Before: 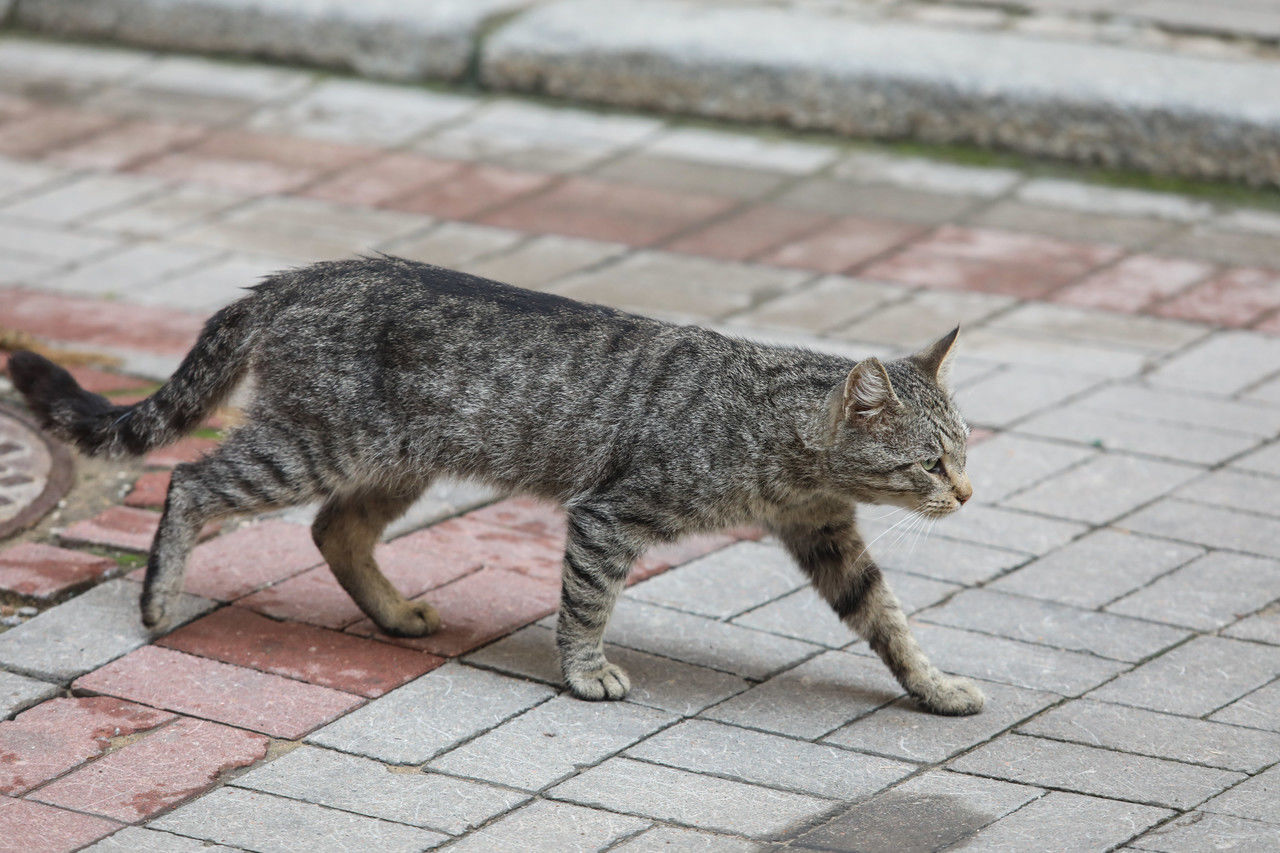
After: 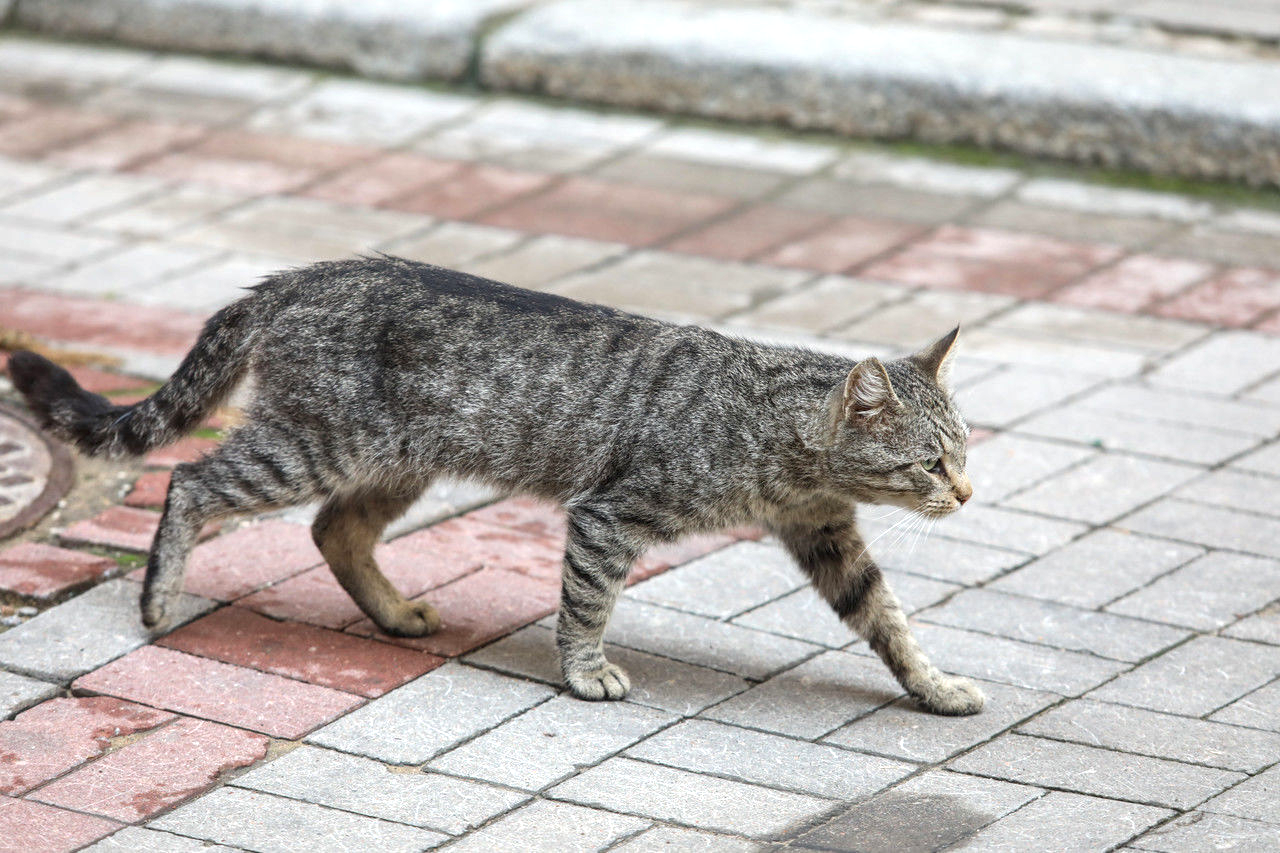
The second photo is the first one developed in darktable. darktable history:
local contrast: highlights 100%, shadows 100%, detail 120%, midtone range 0.2
exposure: black level correction 0.001, exposure 0.5 EV, compensate exposure bias true, compensate highlight preservation false
